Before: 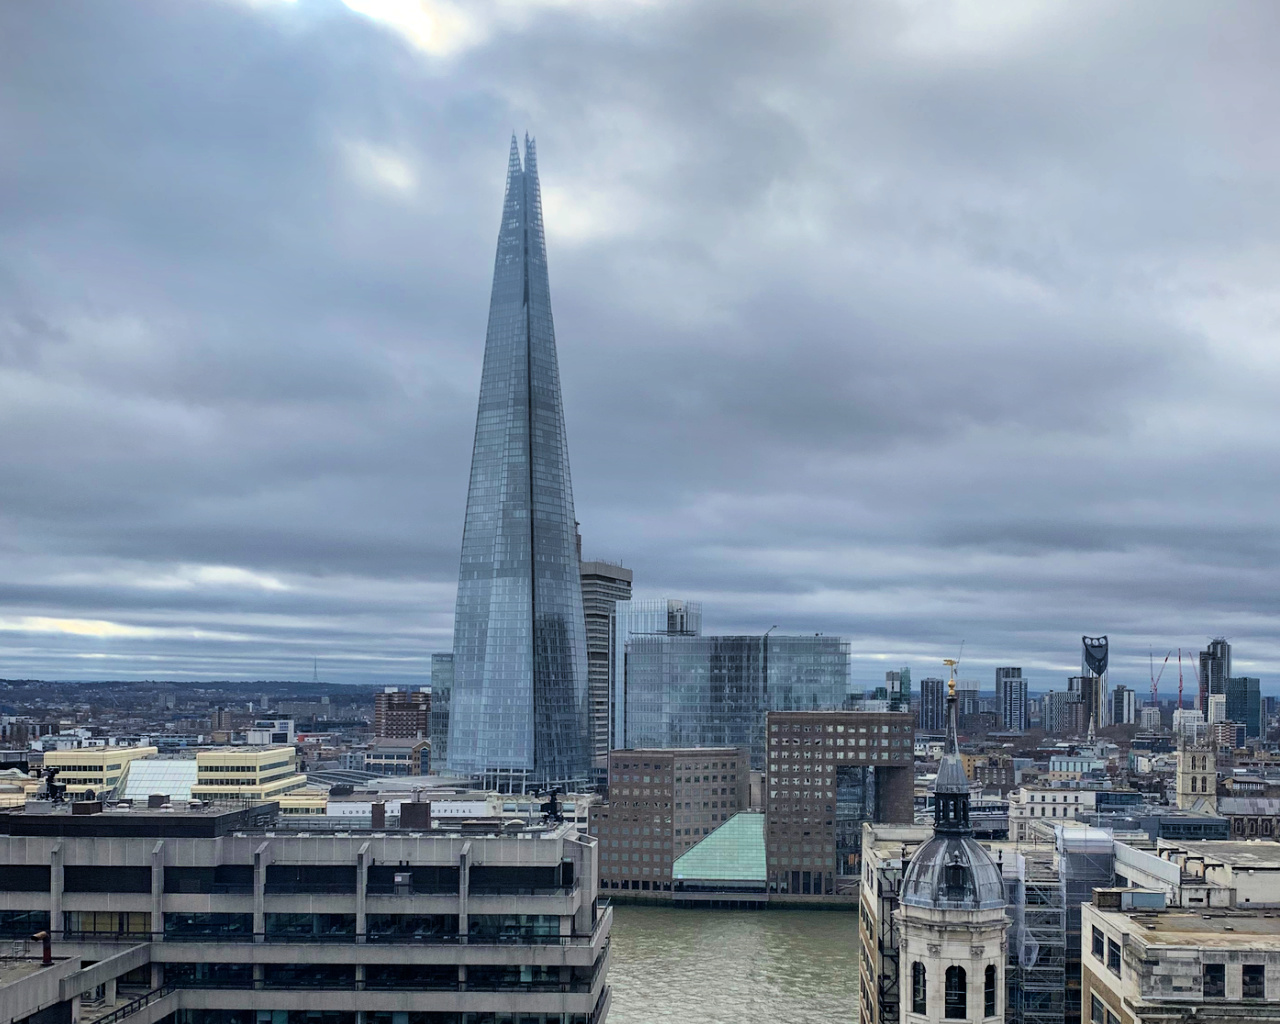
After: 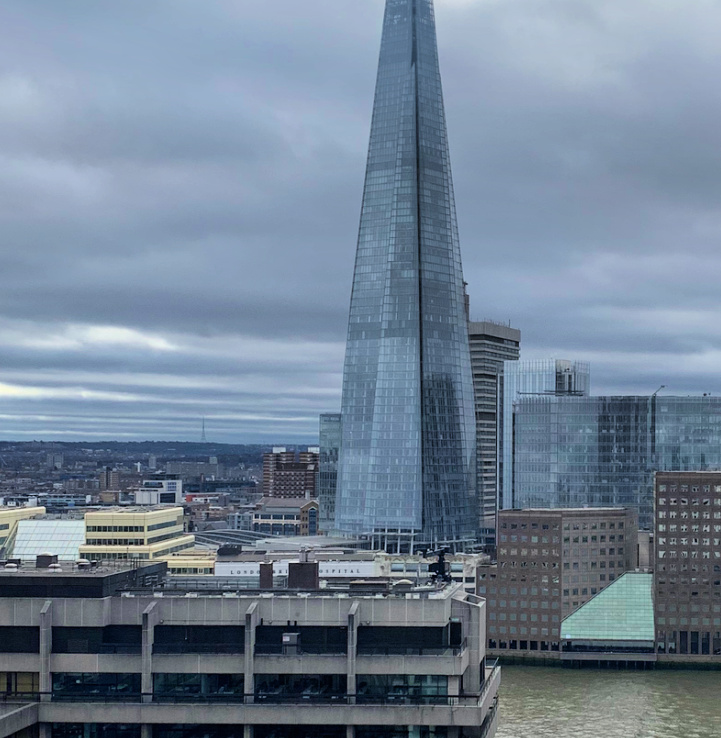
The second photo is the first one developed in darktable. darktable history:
crop: left 8.766%, top 23.455%, right 34.844%, bottom 4.461%
